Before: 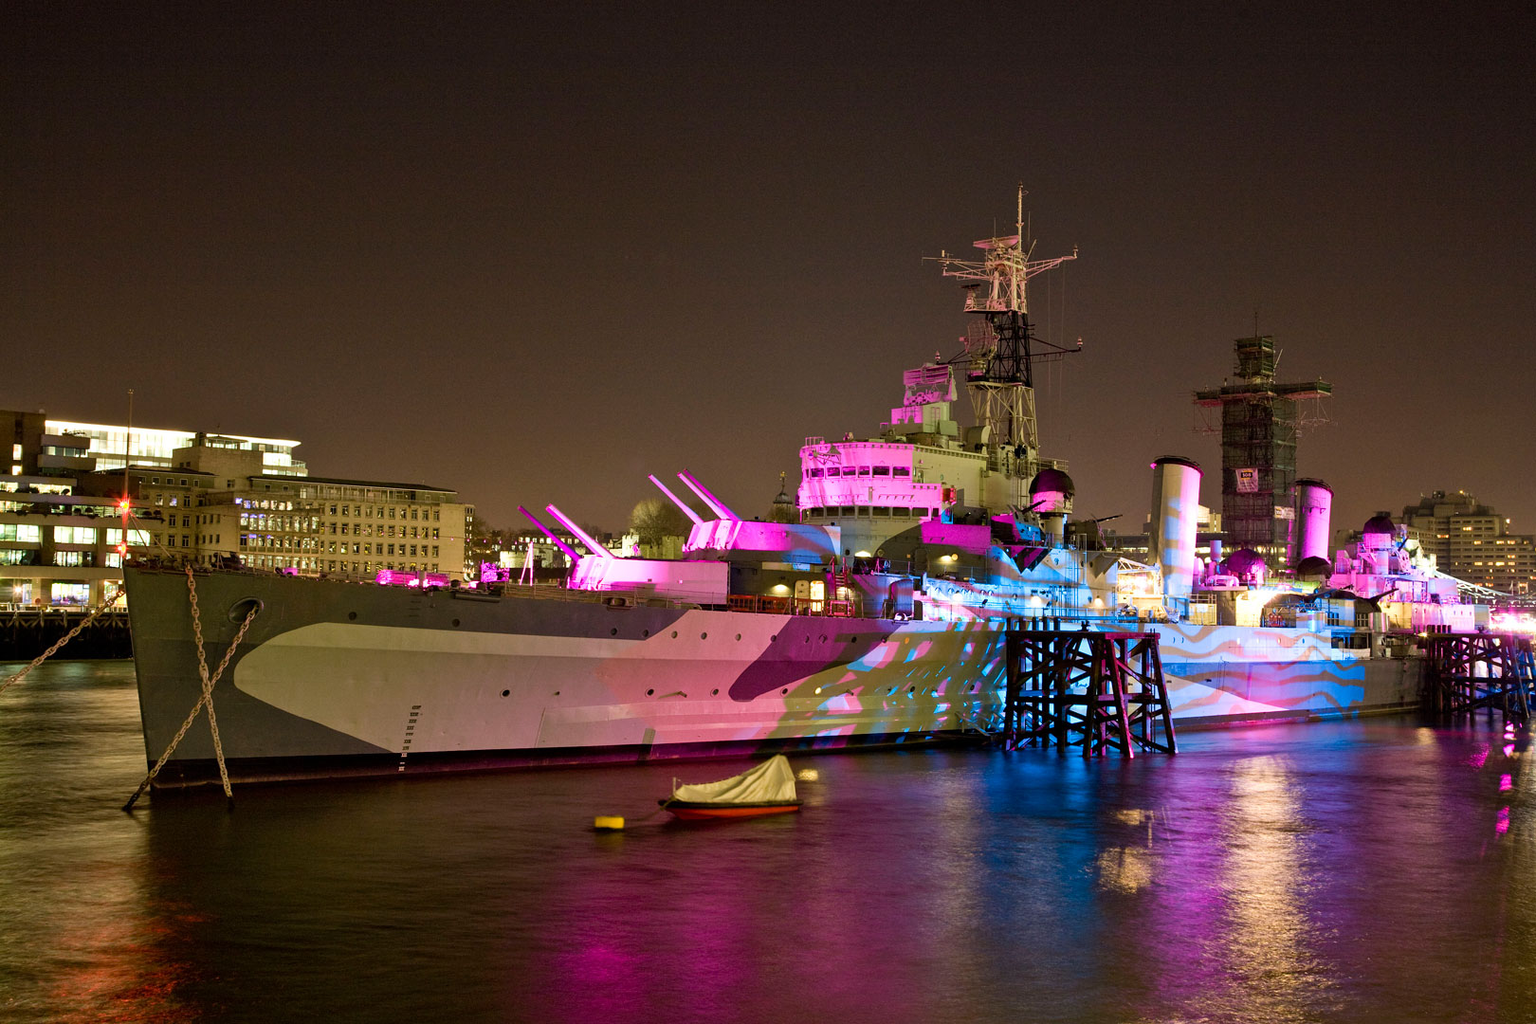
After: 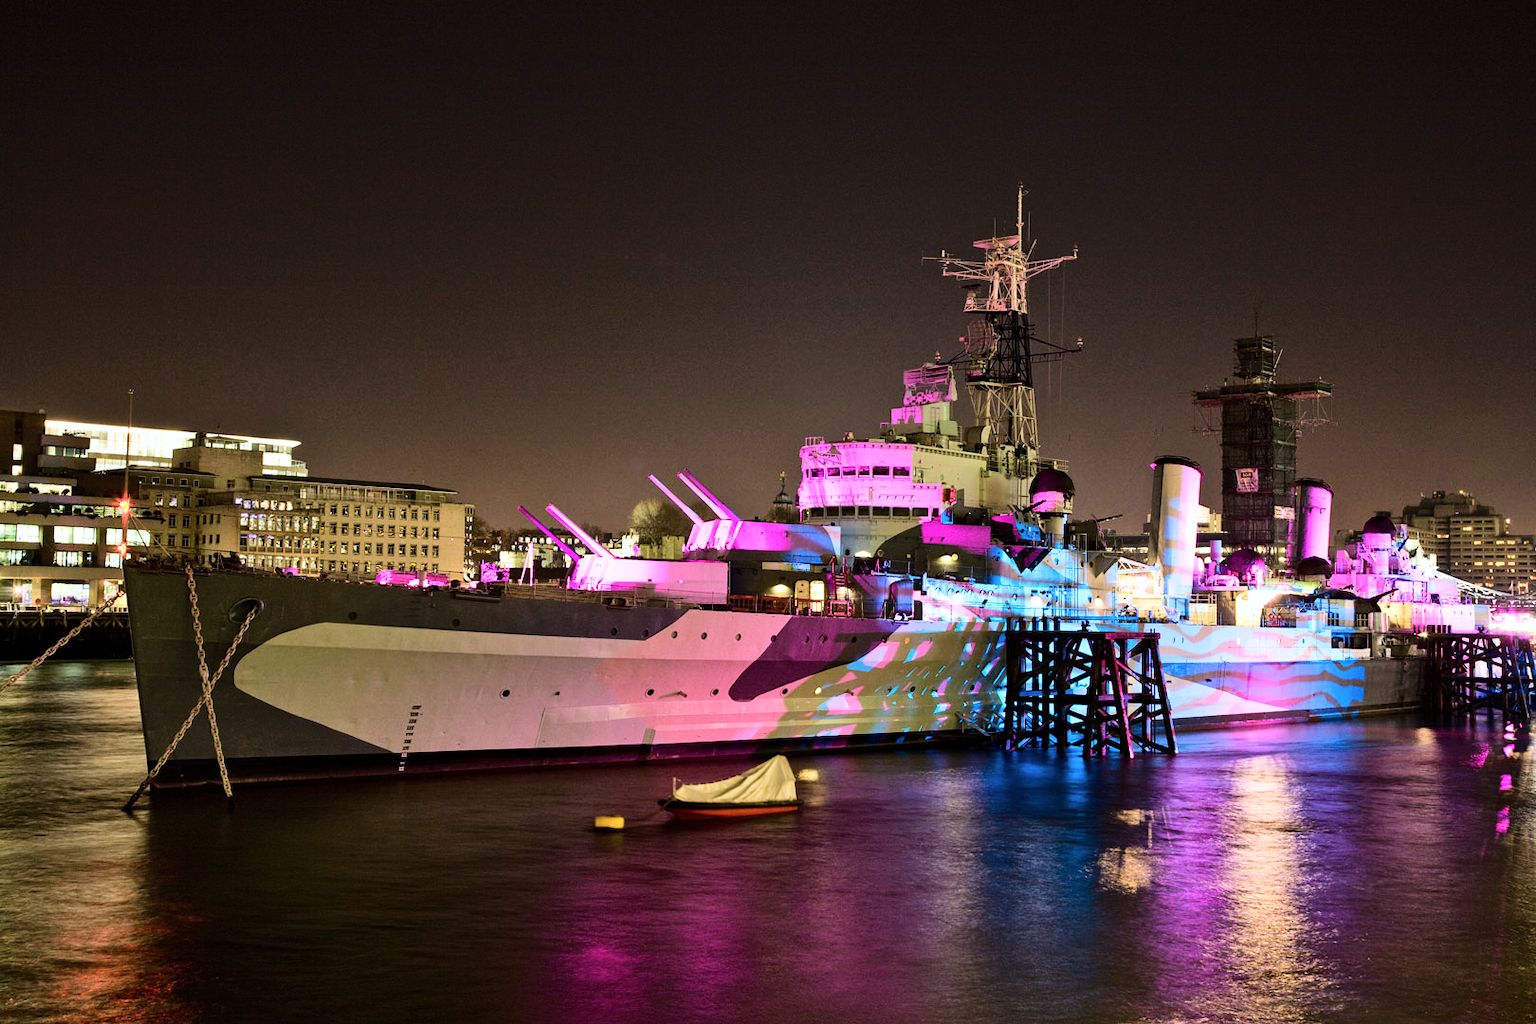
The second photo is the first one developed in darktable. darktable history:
base curve: curves: ch0 [(0, 0) (0.036, 0.025) (0.121, 0.166) (0.206, 0.329) (0.605, 0.79) (1, 1)]
contrast brightness saturation: saturation -0.066
color calibration: illuminant as shot in camera, x 0.358, y 0.373, temperature 4628.91 K
